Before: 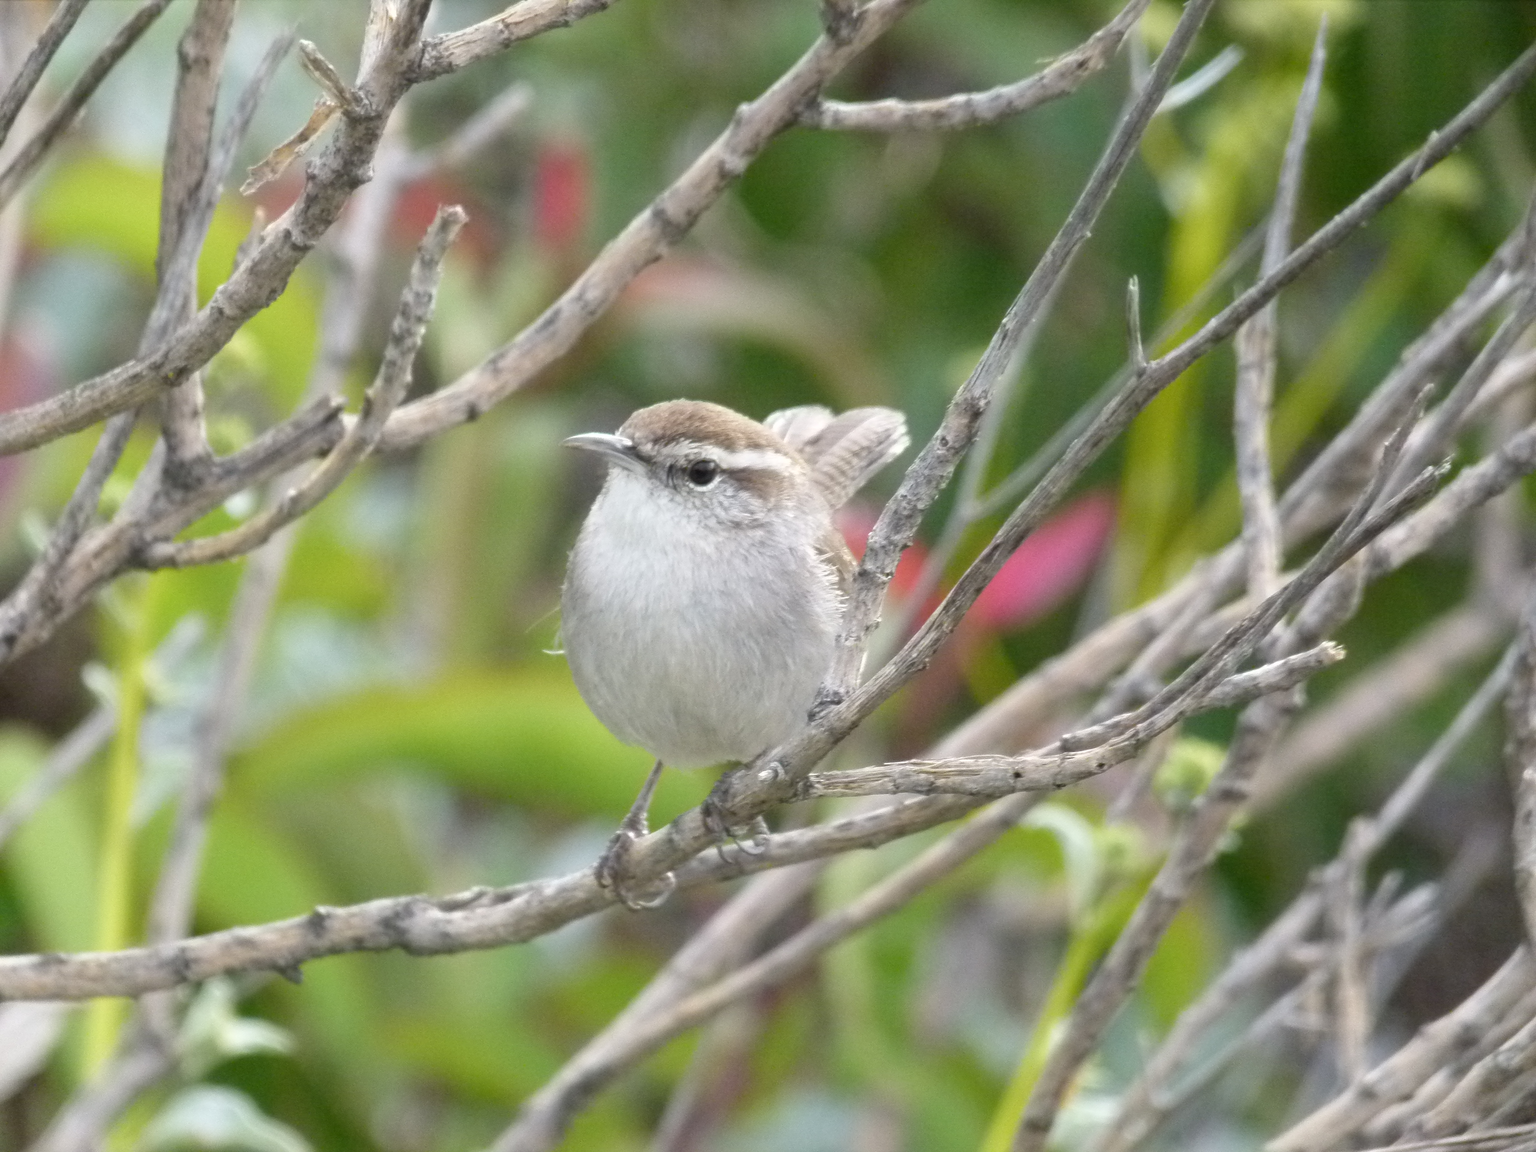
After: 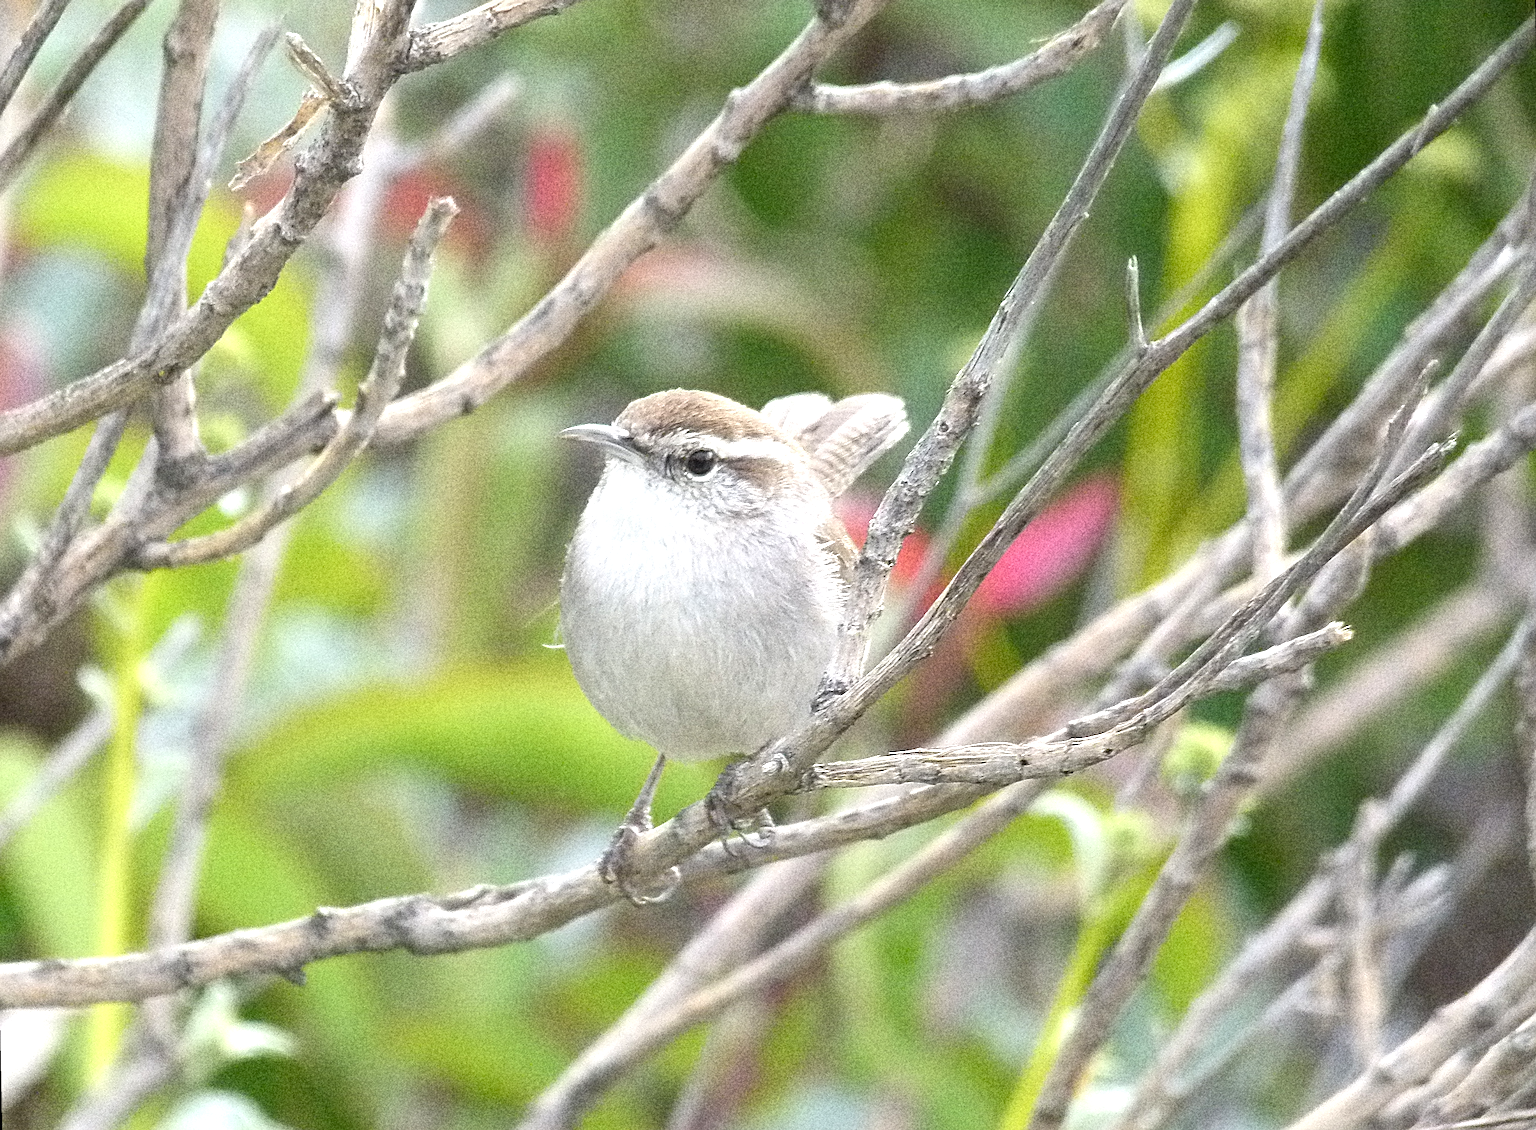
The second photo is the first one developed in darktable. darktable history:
rotate and perspective: rotation -1°, crop left 0.011, crop right 0.989, crop top 0.025, crop bottom 0.975
grain: coarseness 14.49 ISO, strength 48.04%, mid-tones bias 35%
exposure: black level correction 0, exposure 0.6 EV, compensate exposure bias true, compensate highlight preservation false
sharpen: radius 3.158, amount 1.731
